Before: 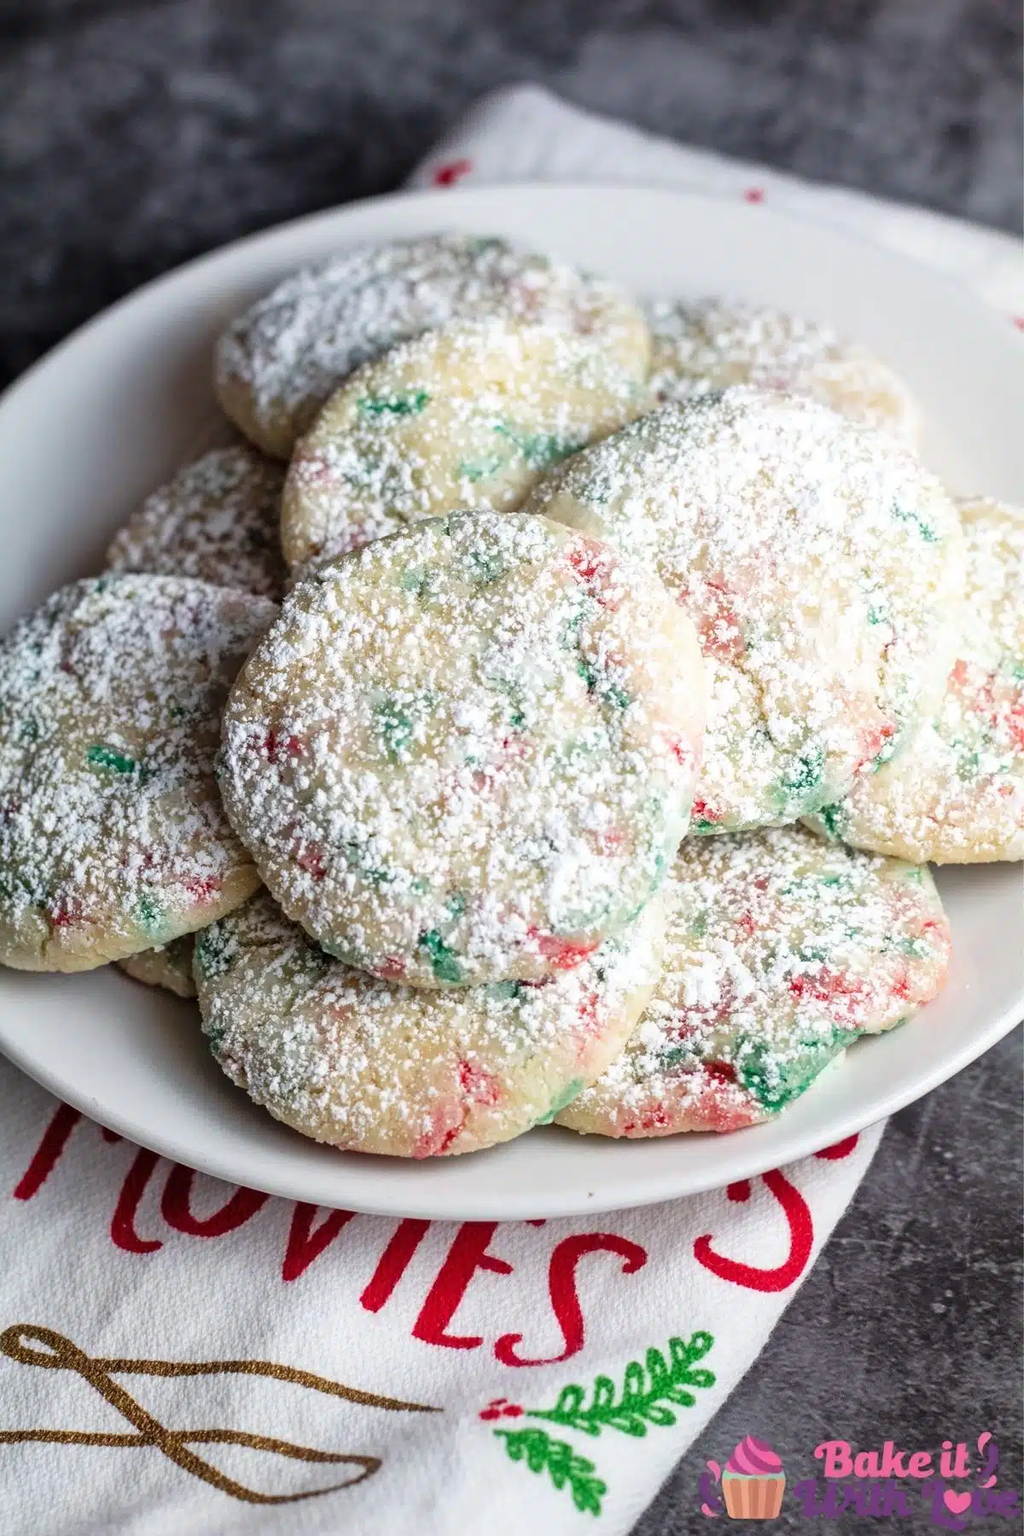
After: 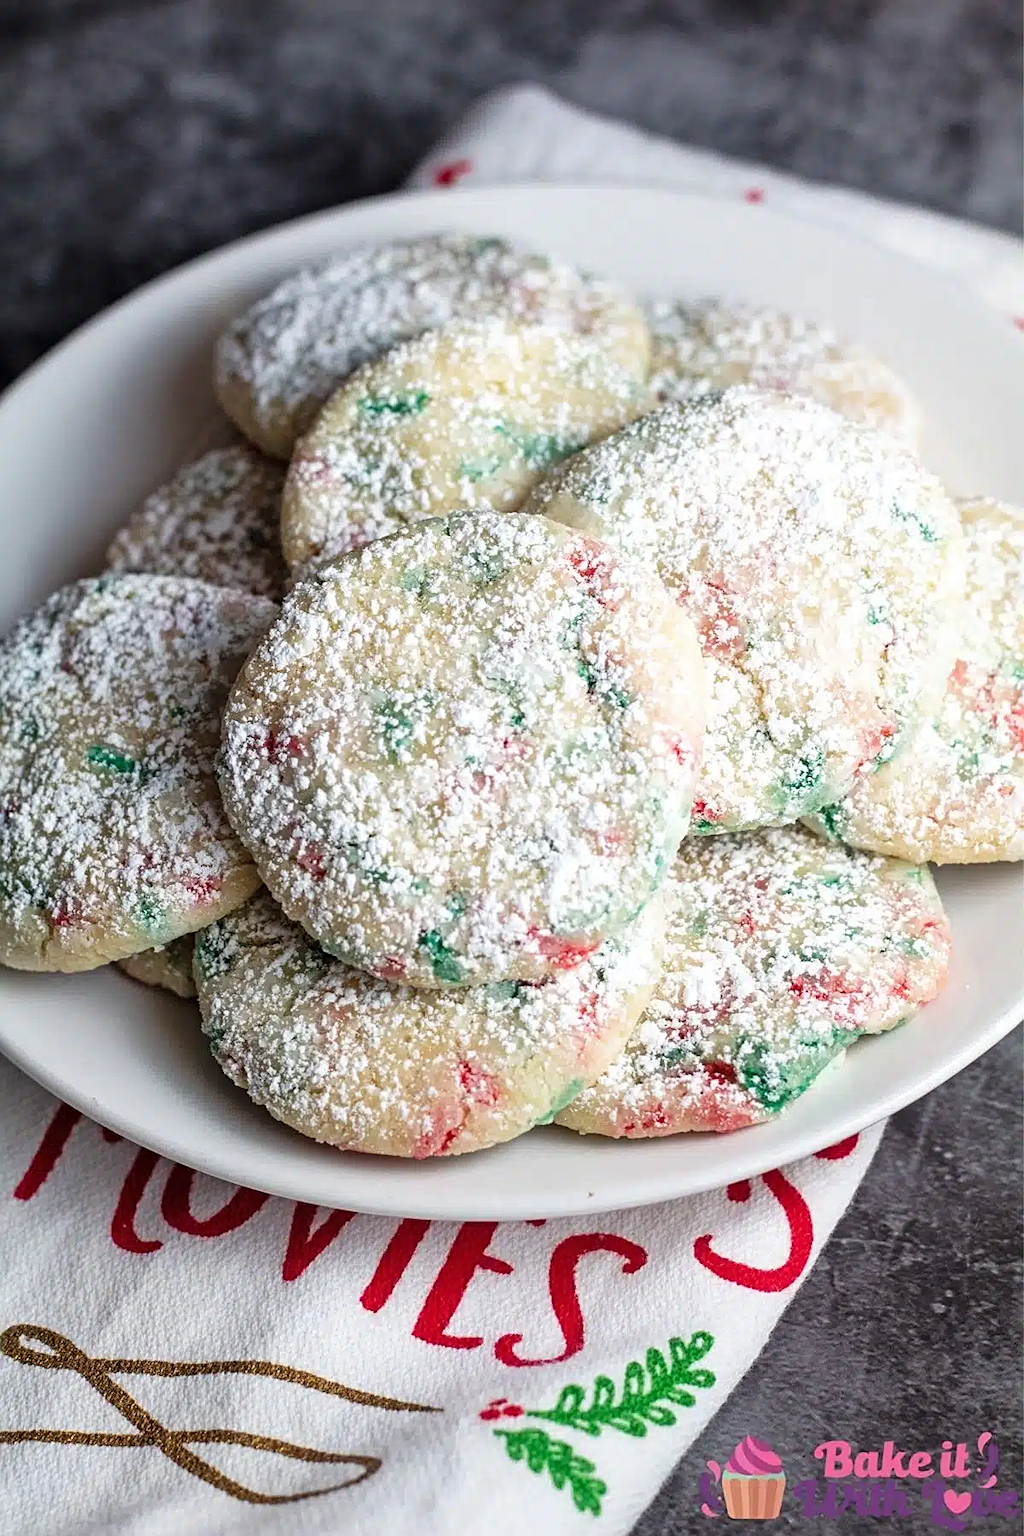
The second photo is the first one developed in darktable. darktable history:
tone equalizer: mask exposure compensation -0.514 EV
sharpen: radius 2.169, amount 0.387, threshold 0.078
